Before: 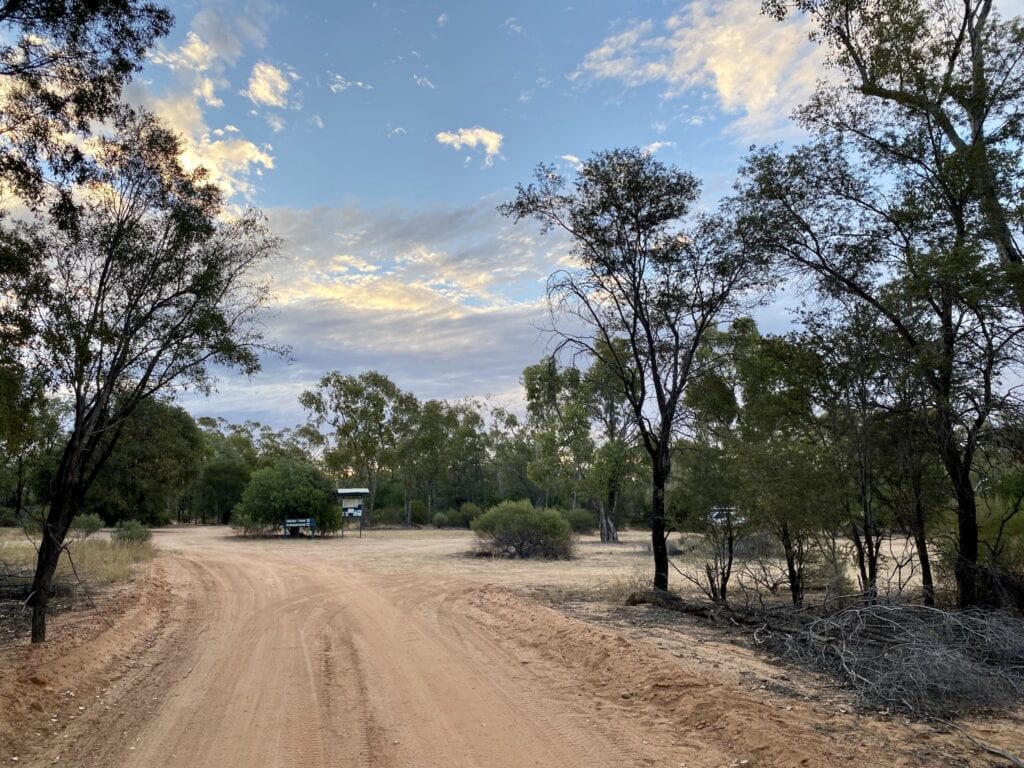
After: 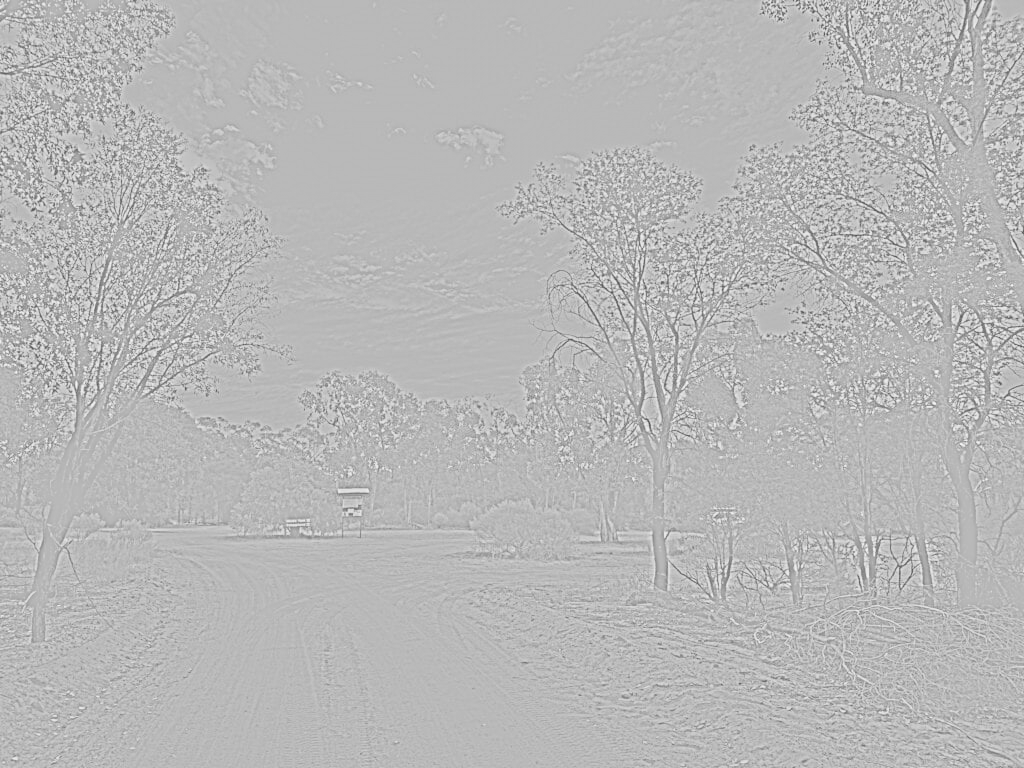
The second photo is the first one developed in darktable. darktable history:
exposure: exposure 0.2 EV, compensate highlight preservation false
local contrast: detail 110%
highpass: sharpness 9.84%, contrast boost 9.94%
rgb curve: curves: ch0 [(0, 0) (0.21, 0.15) (0.24, 0.21) (0.5, 0.75) (0.75, 0.96) (0.89, 0.99) (1, 1)]; ch1 [(0, 0.02) (0.21, 0.13) (0.25, 0.2) (0.5, 0.67) (0.75, 0.9) (0.89, 0.97) (1, 1)]; ch2 [(0, 0.02) (0.21, 0.13) (0.25, 0.2) (0.5, 0.67) (0.75, 0.9) (0.89, 0.97) (1, 1)], compensate middle gray true
